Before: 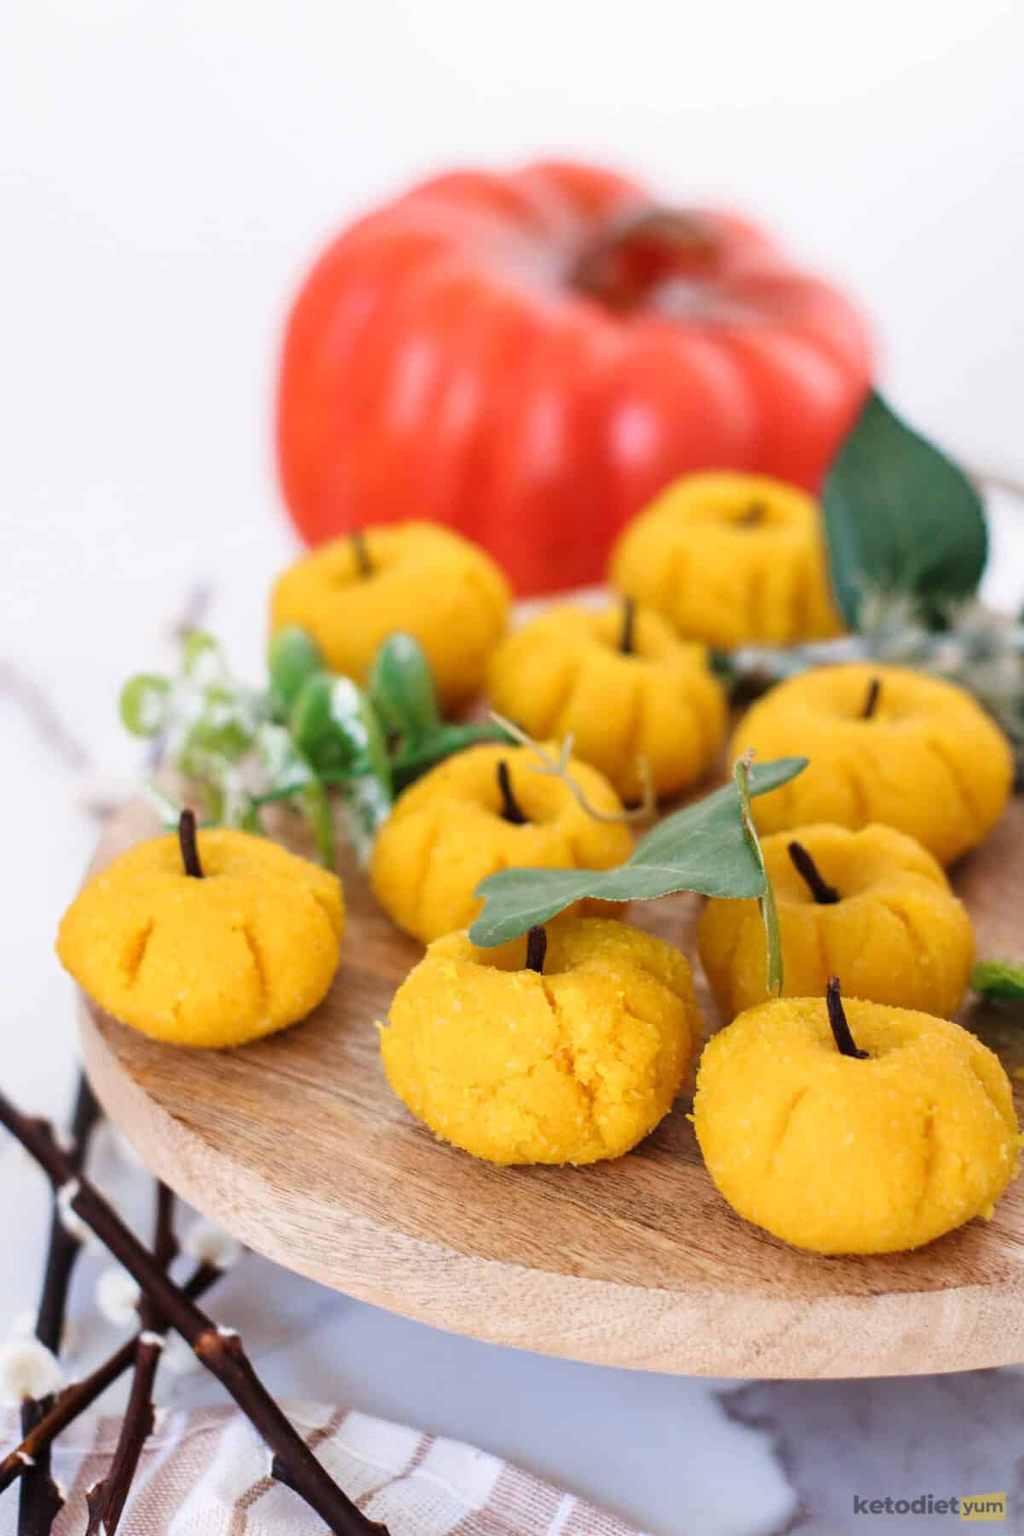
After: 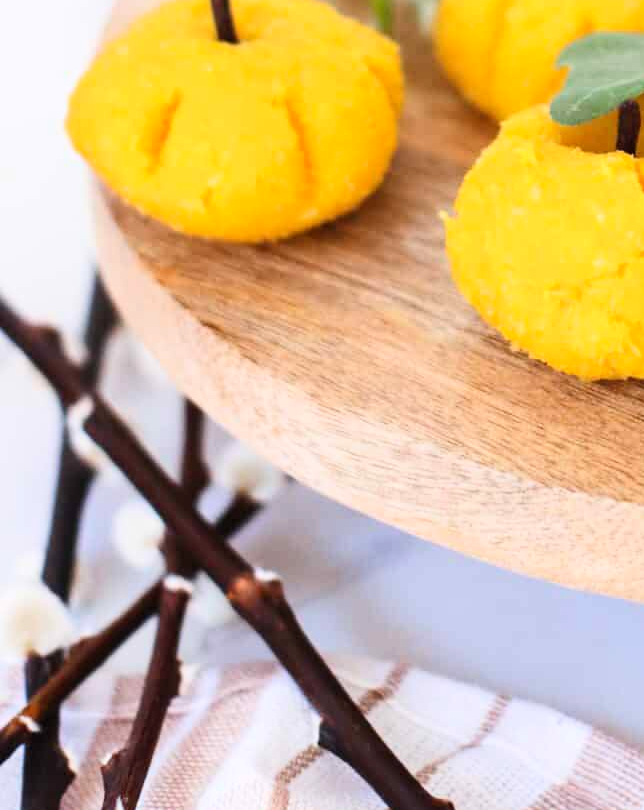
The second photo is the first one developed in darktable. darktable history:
crop and rotate: top 54.772%, right 46.254%, bottom 0.213%
contrast brightness saturation: contrast 0.196, brightness 0.142, saturation 0.138
